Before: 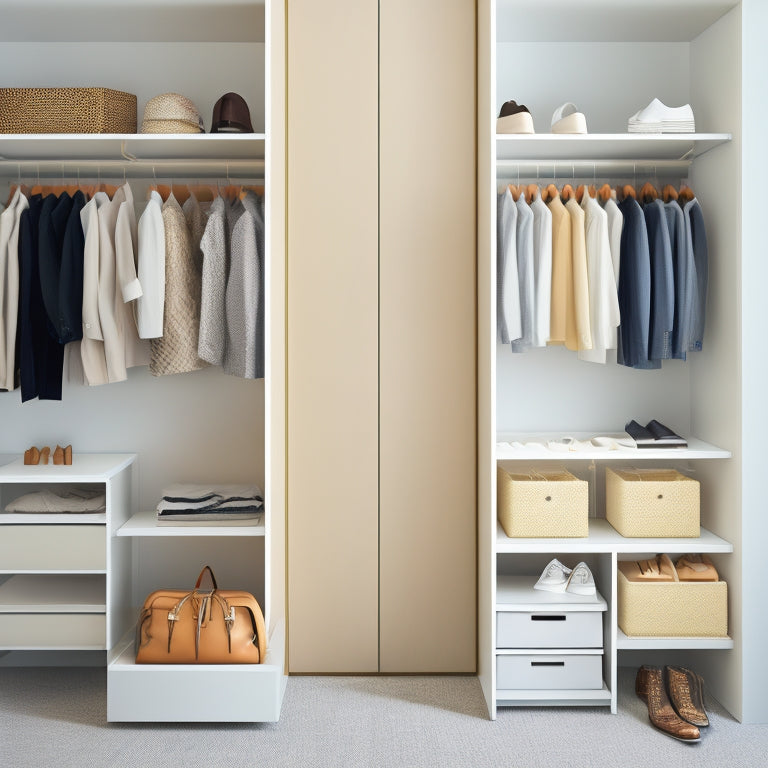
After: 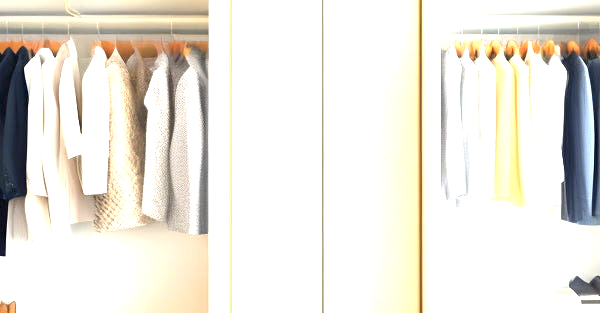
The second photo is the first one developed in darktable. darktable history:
exposure: black level correction 0.001, exposure 1.712 EV, compensate exposure bias true, compensate highlight preservation false
crop: left 7.299%, top 18.787%, right 14.482%, bottom 40.447%
color correction: highlights a* 0.648, highlights b* 2.87, saturation 1.1
